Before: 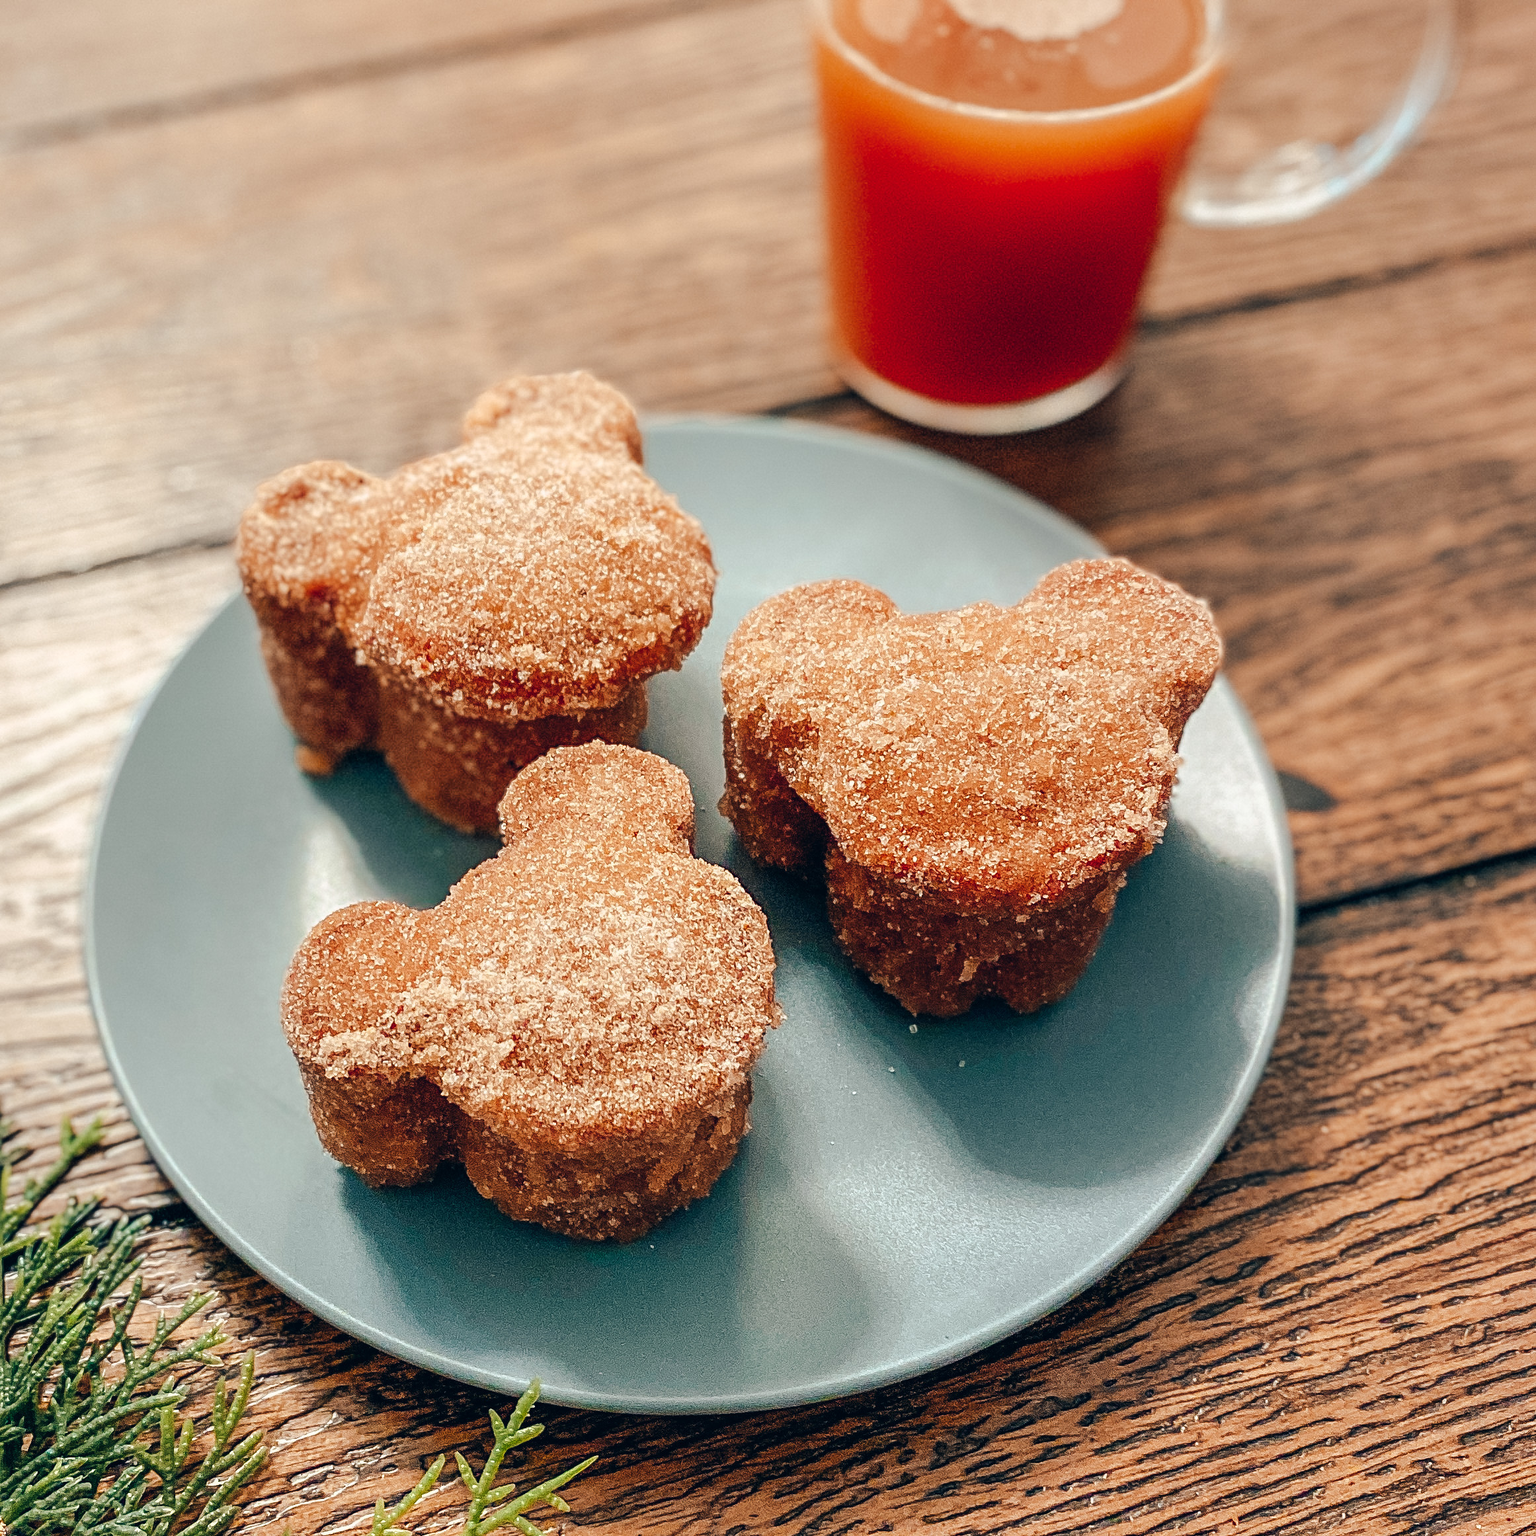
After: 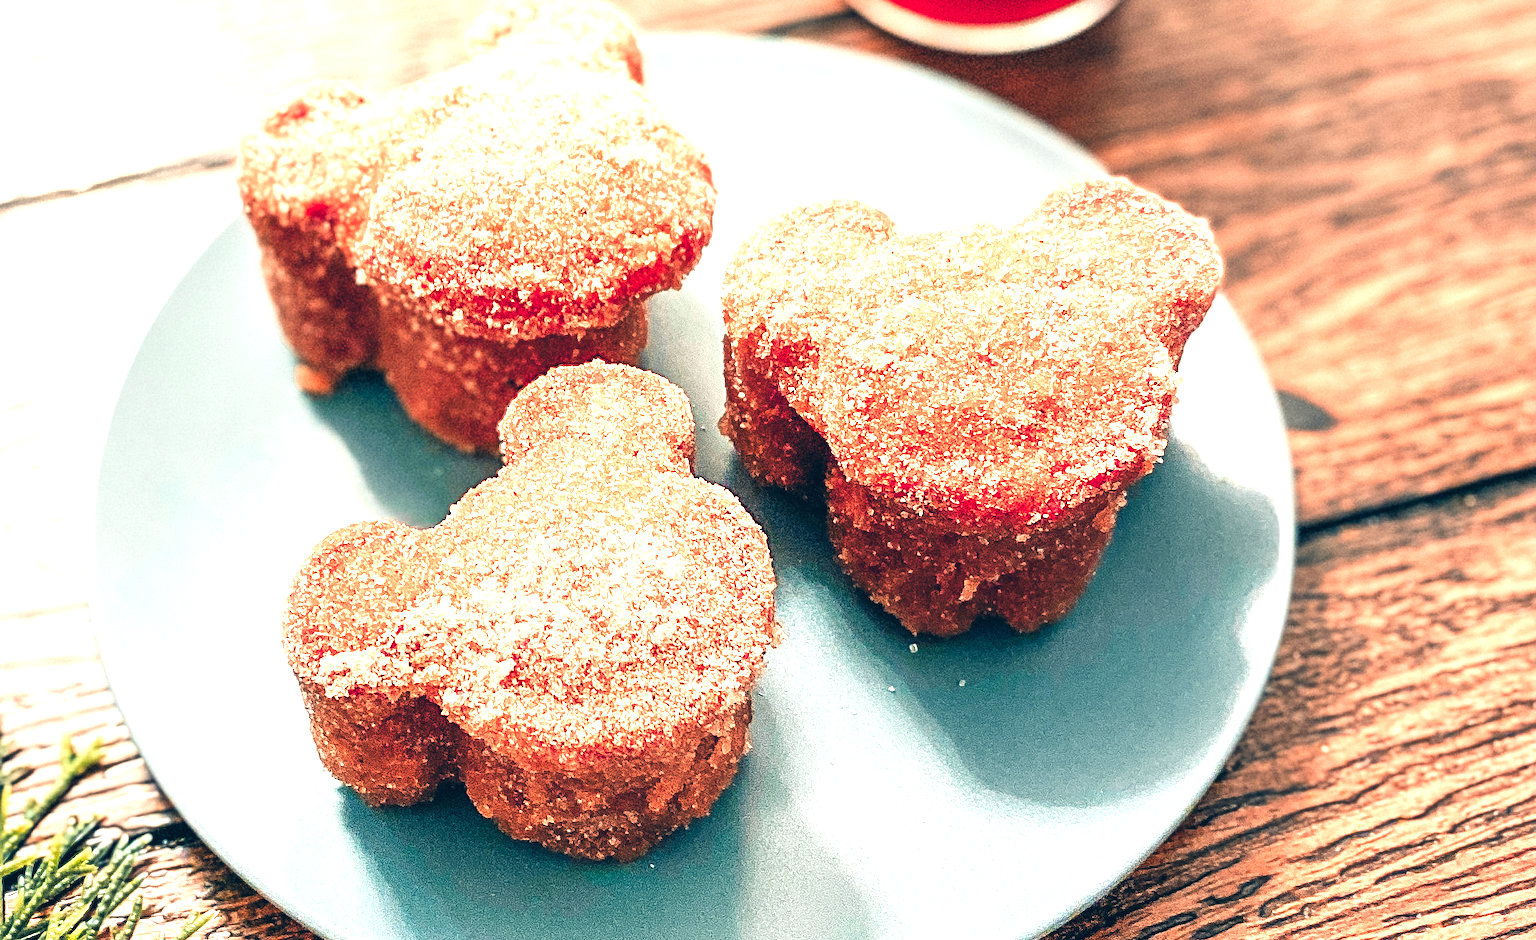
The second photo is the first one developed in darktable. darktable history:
crop and rotate: top 24.797%, bottom 13.956%
exposure: black level correction 0, exposure 1.389 EV, compensate exposure bias true, compensate highlight preservation false
color zones: curves: ch1 [(0.309, 0.524) (0.41, 0.329) (0.508, 0.509)]; ch2 [(0.25, 0.457) (0.75, 0.5)]
